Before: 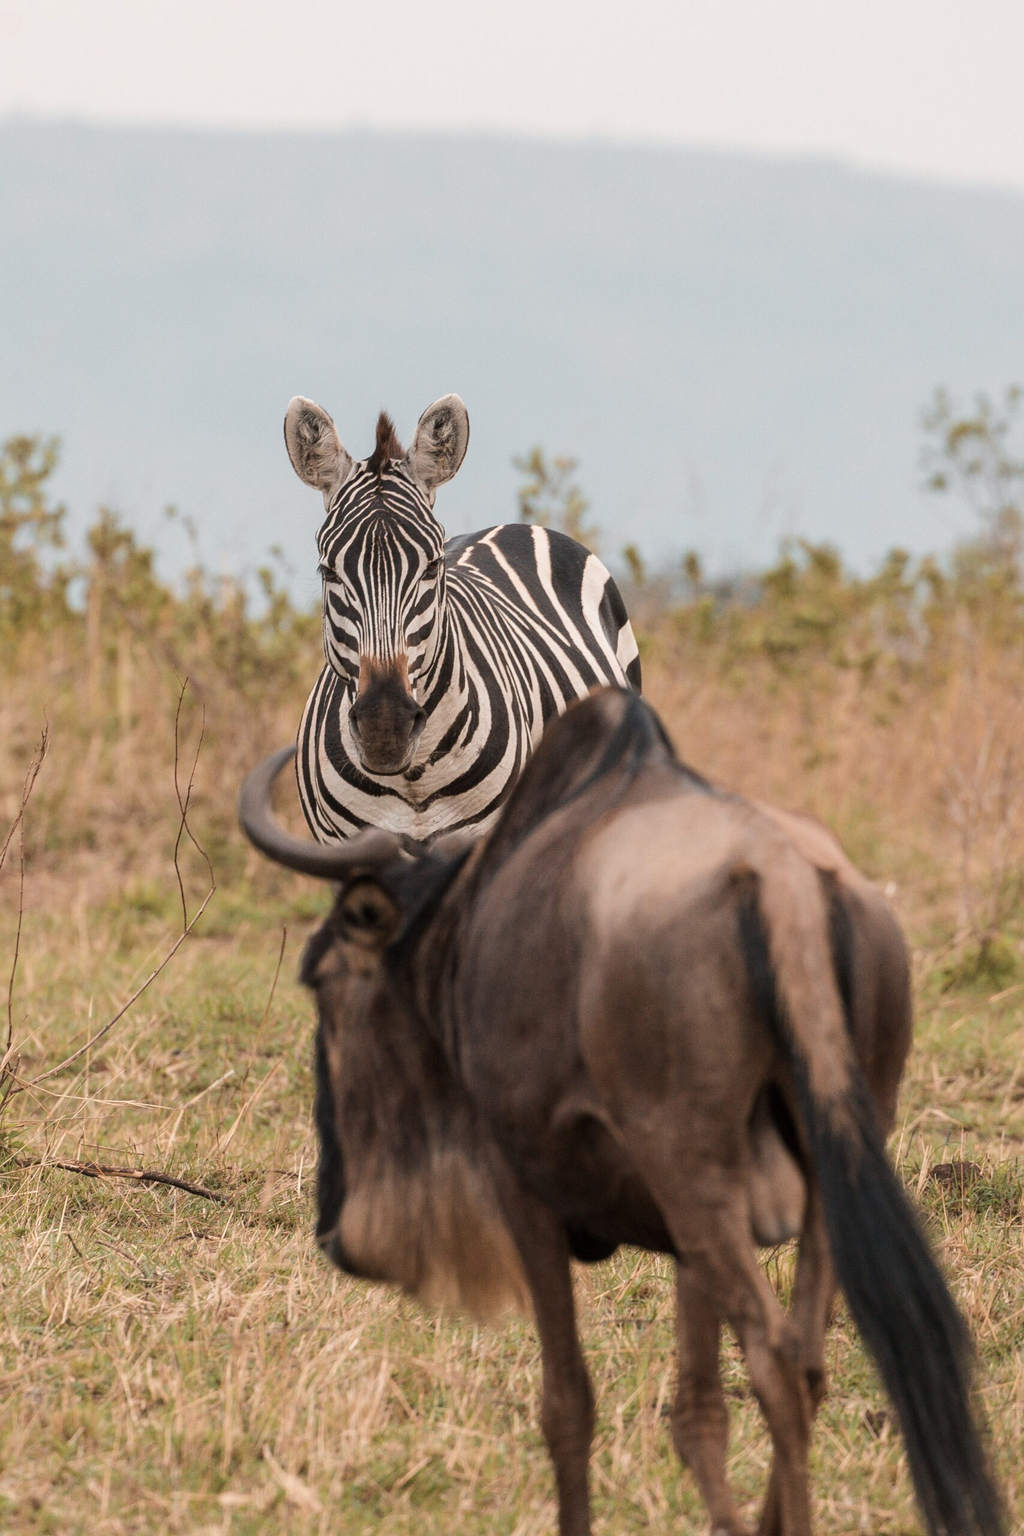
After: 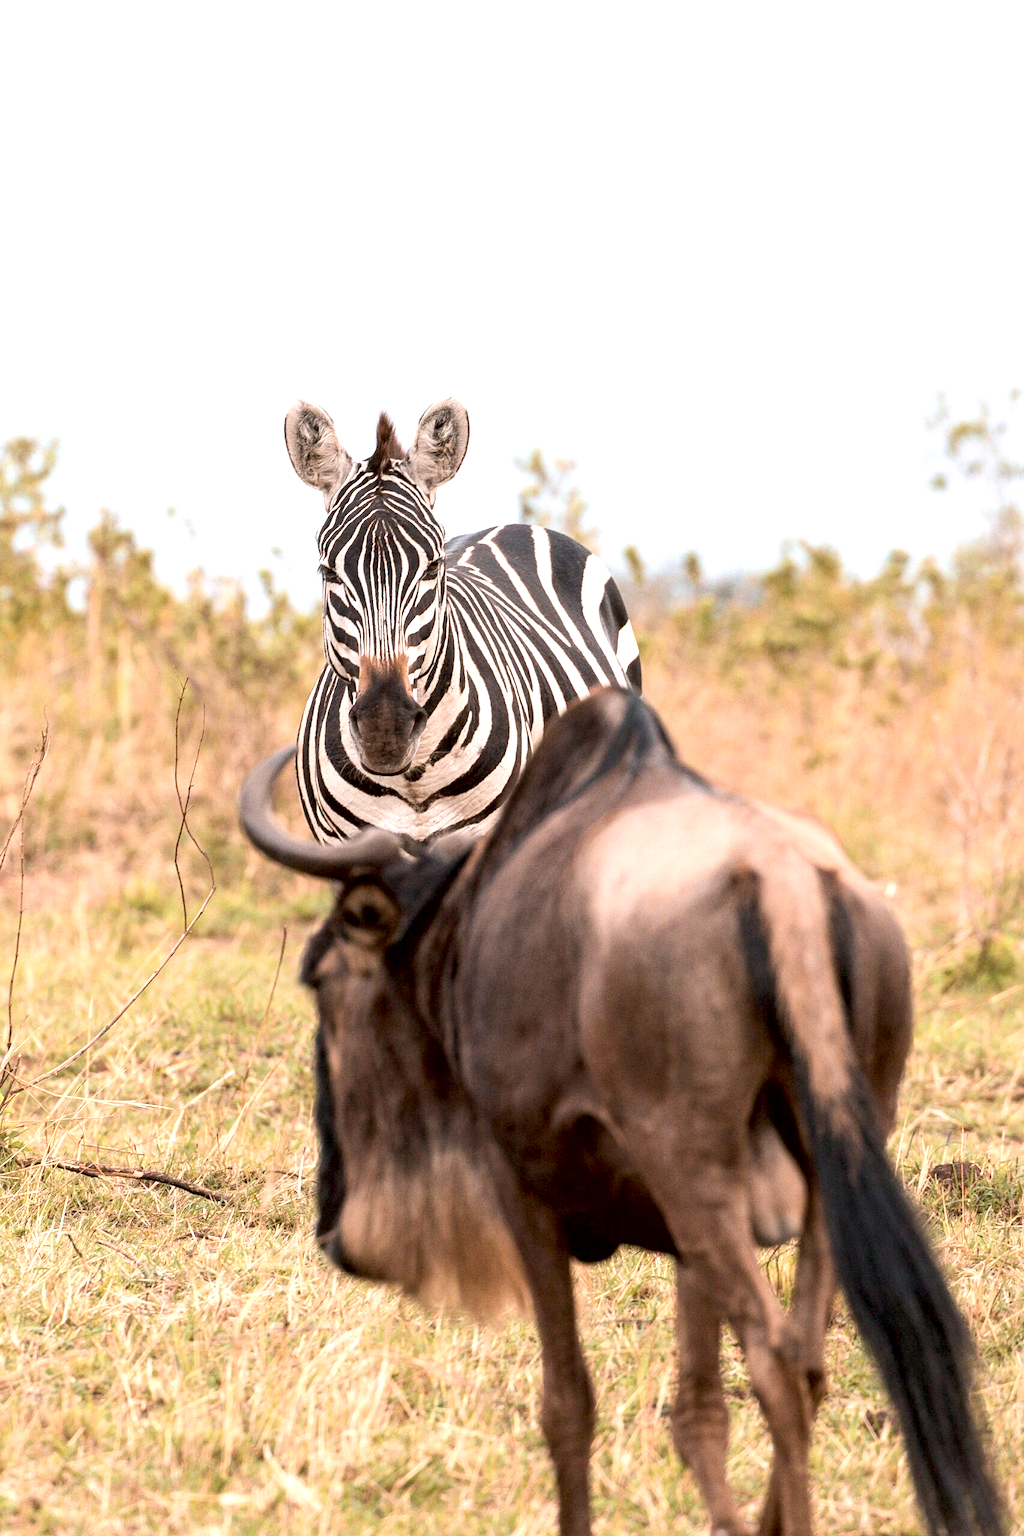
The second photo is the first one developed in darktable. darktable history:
contrast brightness saturation: contrast 0.08, saturation 0.02
exposure: black level correction 0.008, exposure 0.979 EV, compensate highlight preservation false
white balance: red 1.009, blue 1.027
